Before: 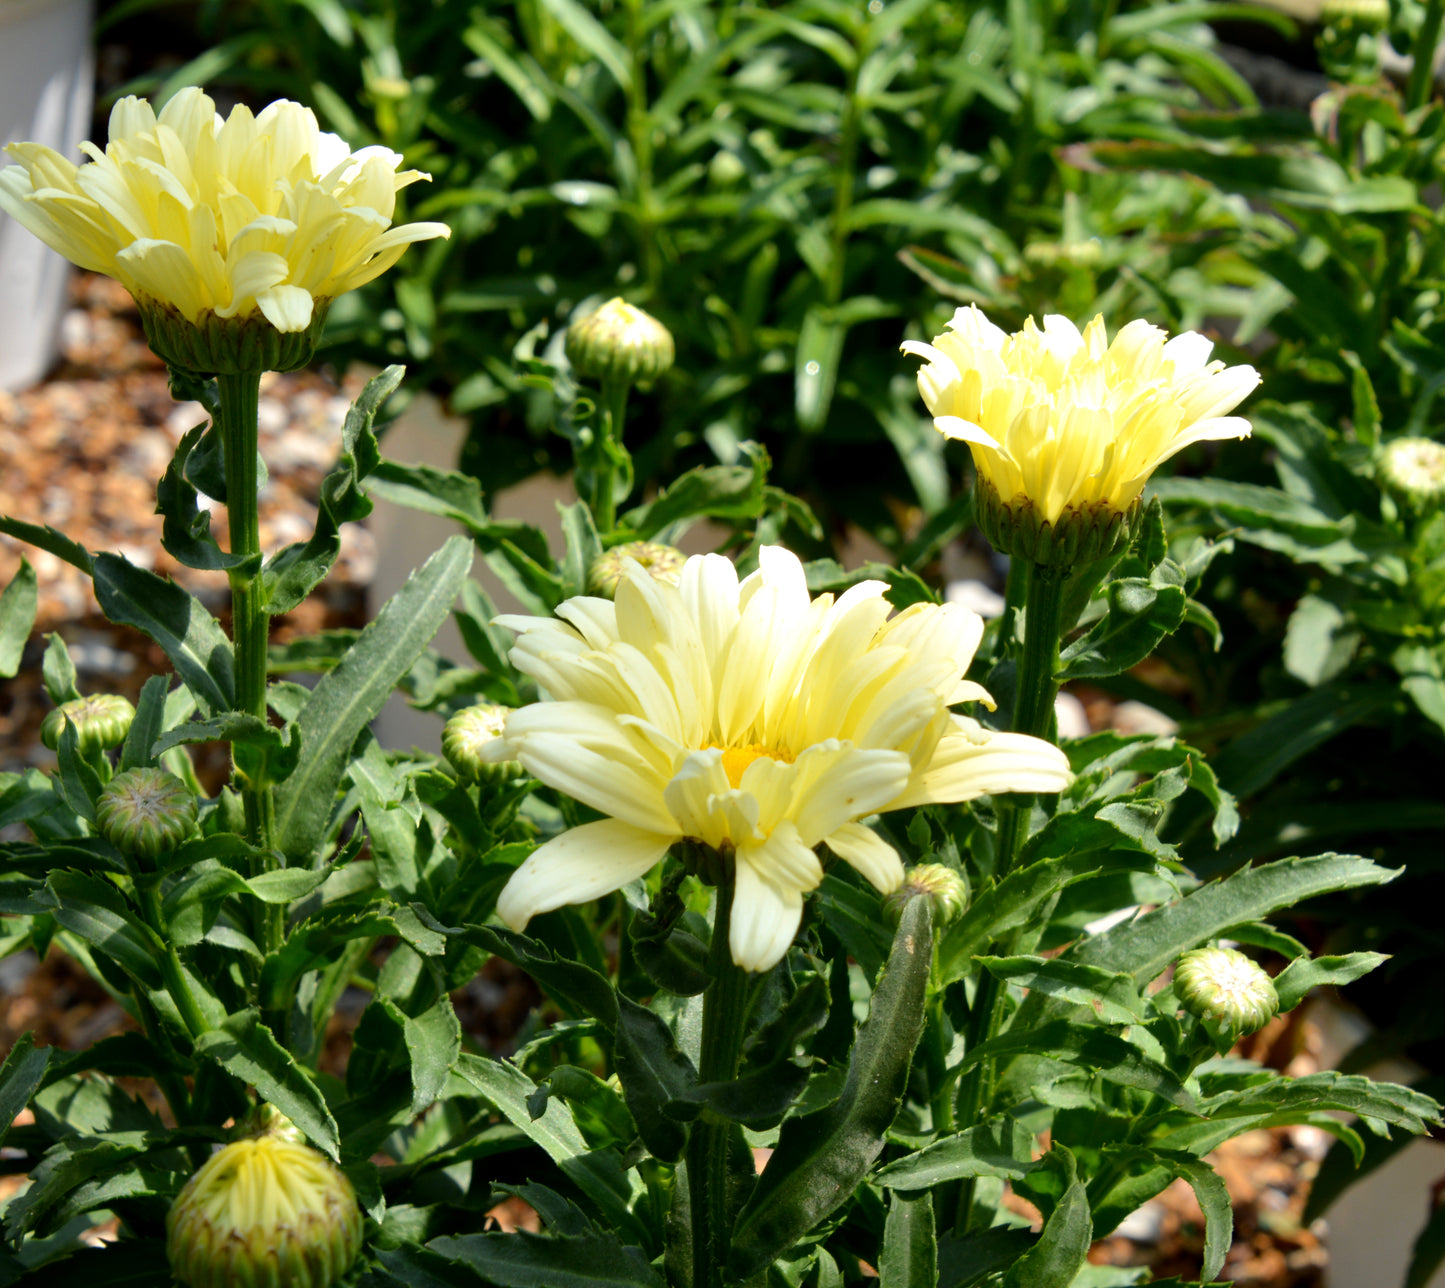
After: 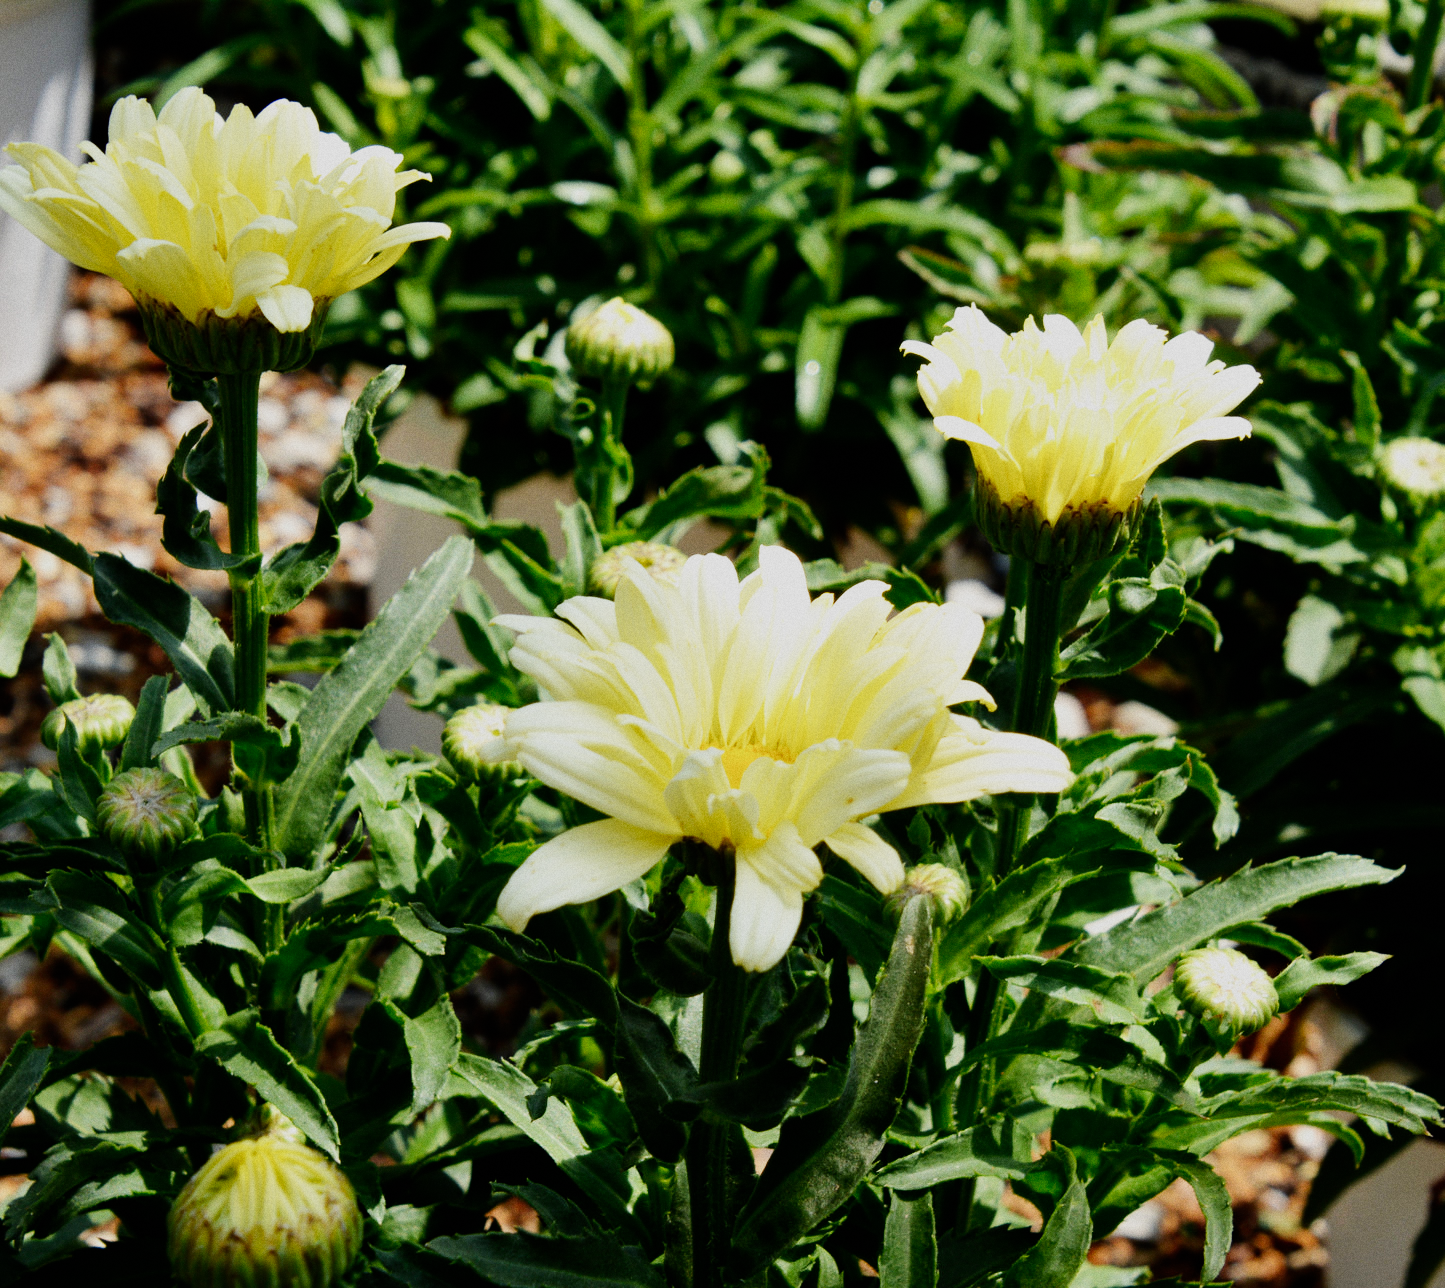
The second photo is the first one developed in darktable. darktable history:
sigmoid: contrast 1.6, skew -0.2, preserve hue 0%, red attenuation 0.1, red rotation 0.035, green attenuation 0.1, green rotation -0.017, blue attenuation 0.15, blue rotation -0.052, base primaries Rec2020
grain: coarseness 7.08 ISO, strength 21.67%, mid-tones bias 59.58%
